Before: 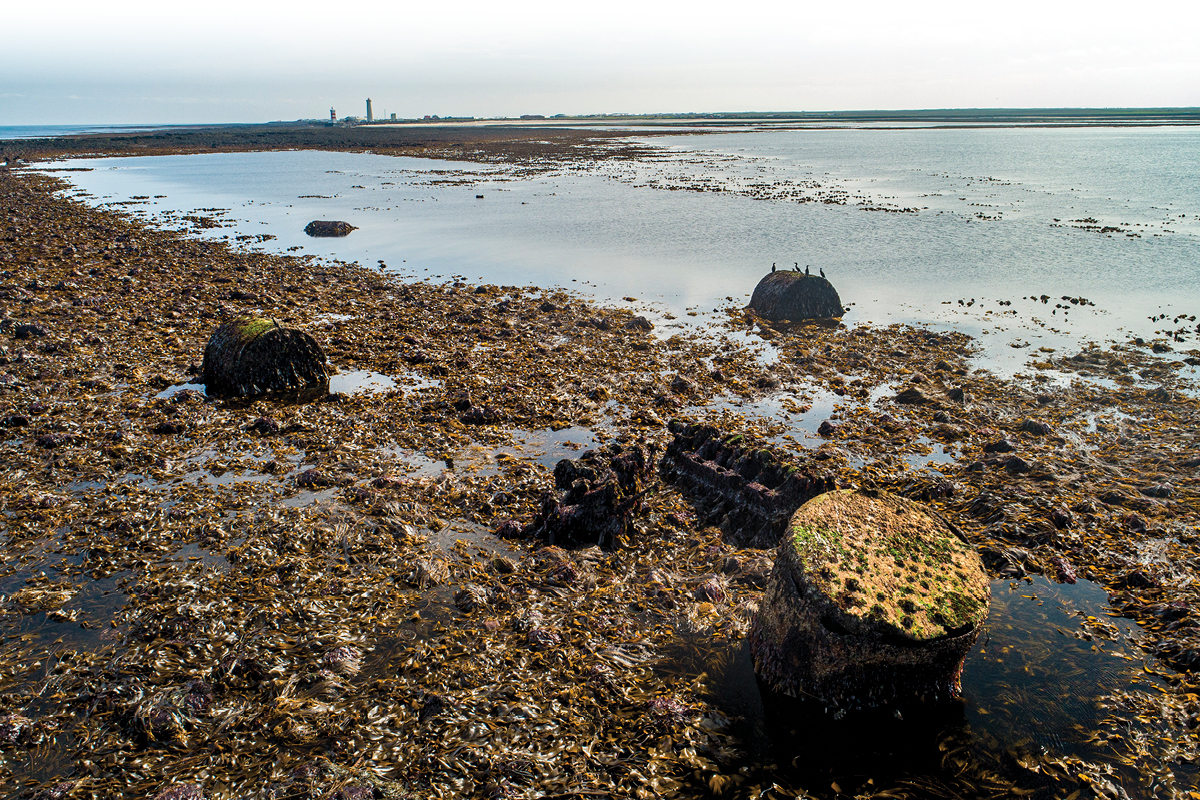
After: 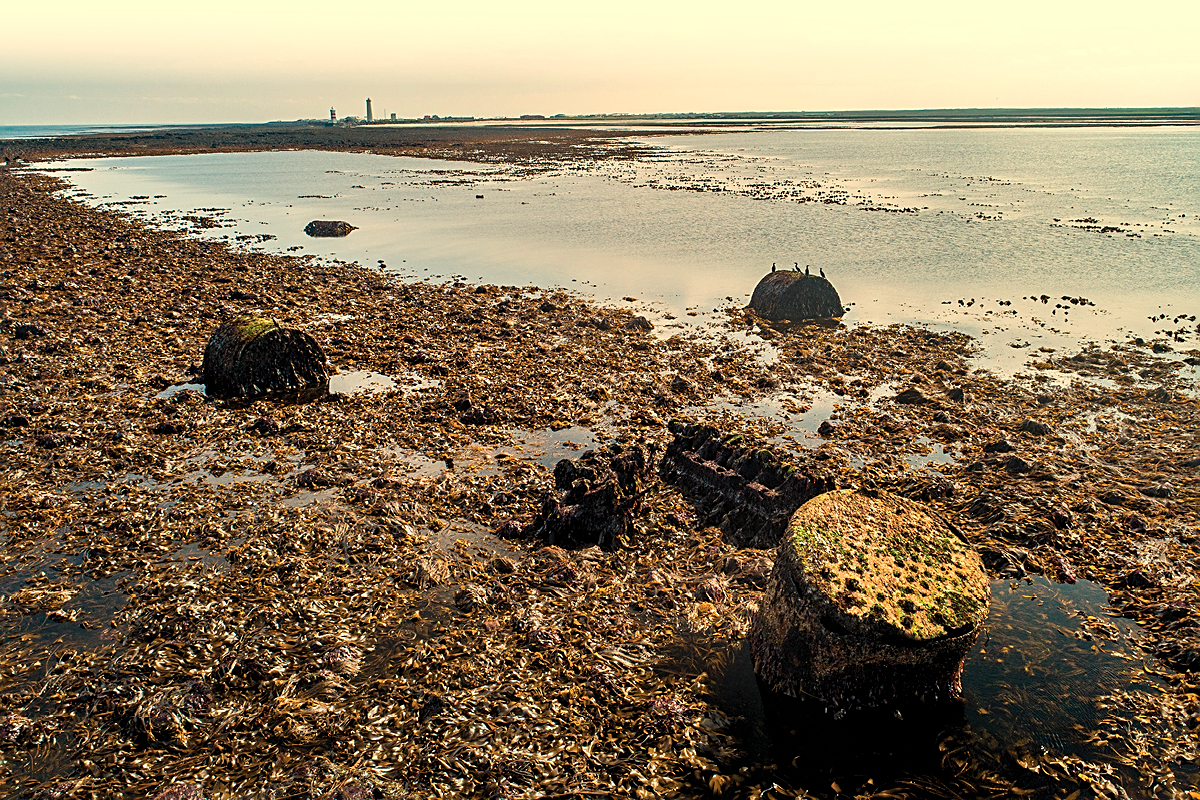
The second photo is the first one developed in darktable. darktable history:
tone equalizer: on, module defaults
sharpen: on, module defaults
white balance: red 1.123, blue 0.83
